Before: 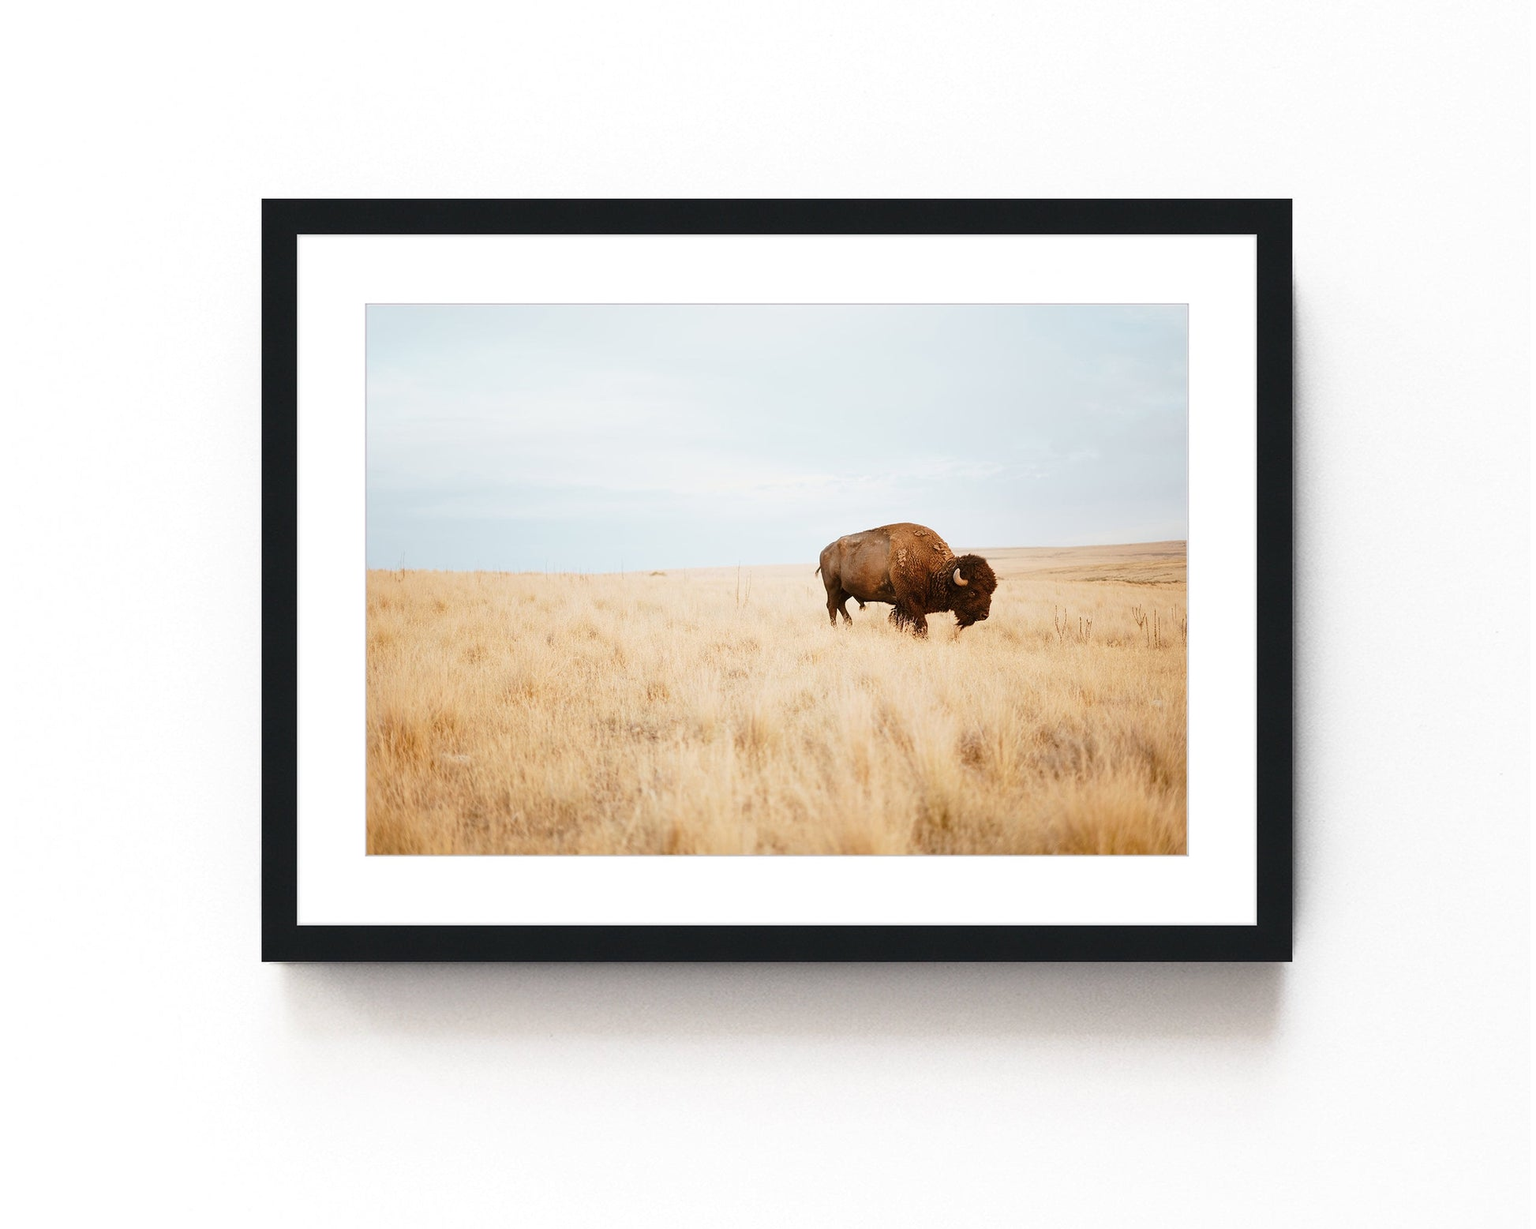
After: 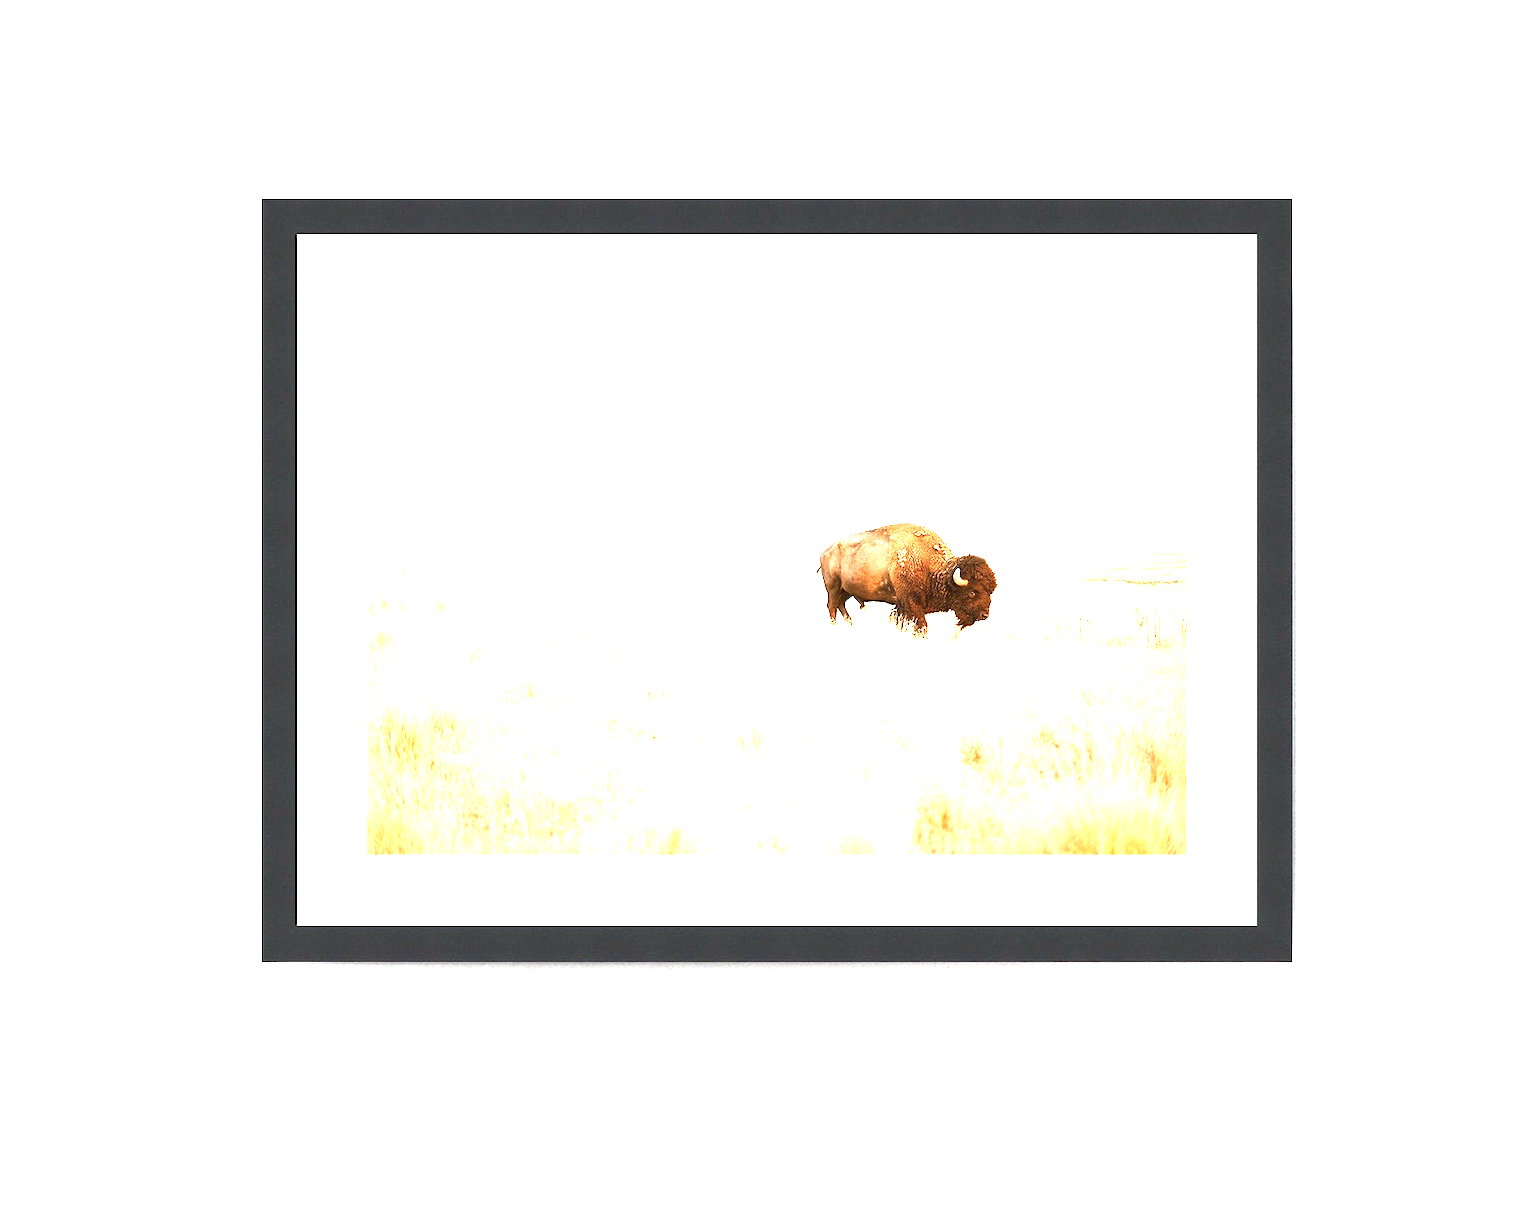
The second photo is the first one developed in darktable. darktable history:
color correction: highlights a* -2.73, highlights b* -2.09, shadows a* 2.41, shadows b* 2.73
exposure: exposure 2.25 EV, compensate highlight preservation false
vignetting: on, module defaults
